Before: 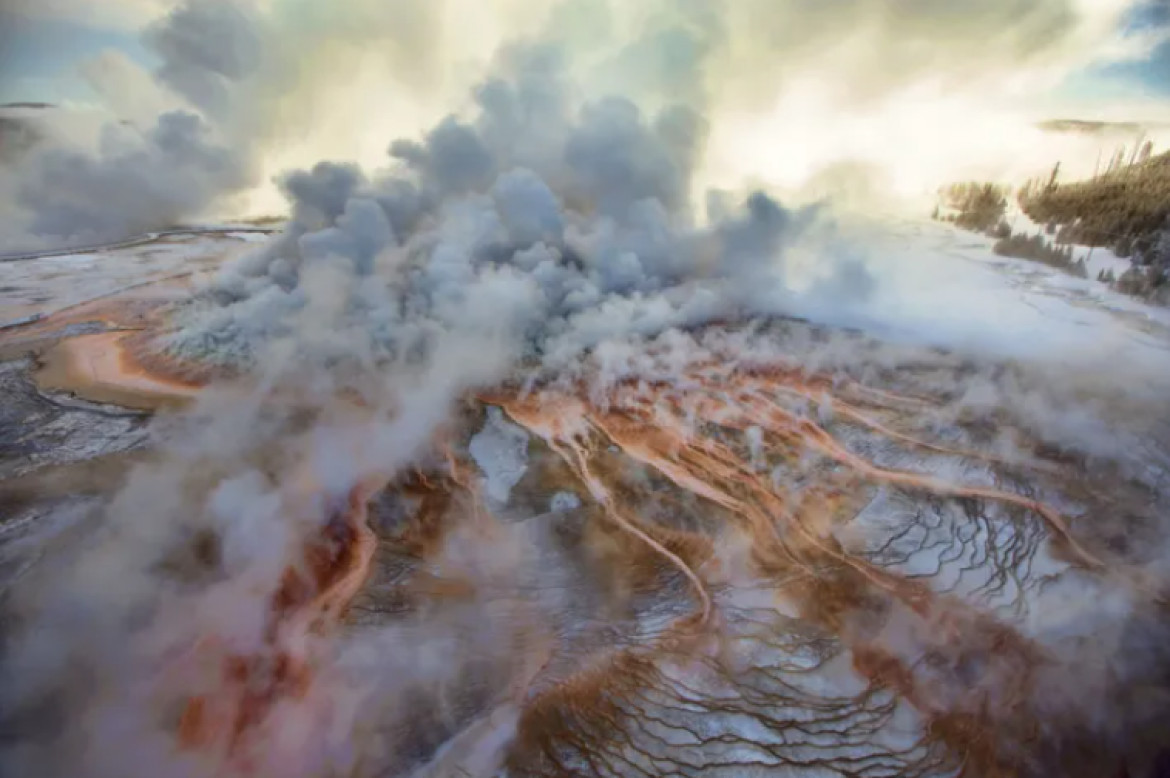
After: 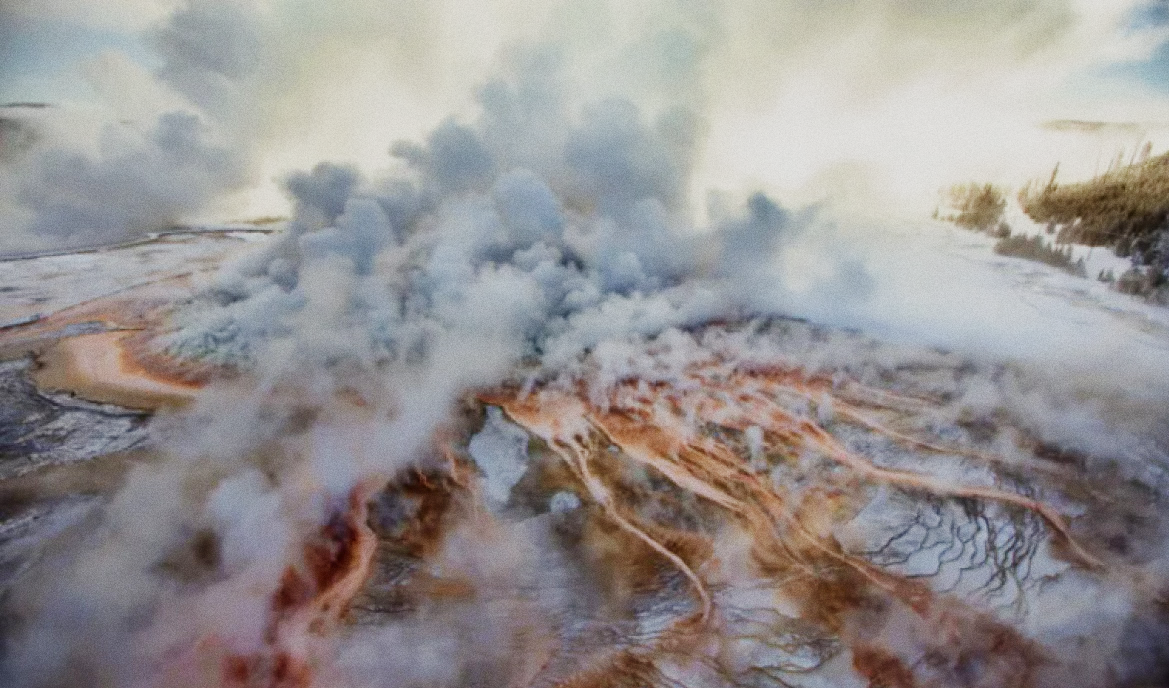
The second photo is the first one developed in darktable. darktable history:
sigmoid: skew -0.2, preserve hue 0%, red attenuation 0.1, red rotation 0.035, green attenuation 0.1, green rotation -0.017, blue attenuation 0.15, blue rotation -0.052, base primaries Rec2020
crop and rotate: top 0%, bottom 11.49%
grain: on, module defaults
exposure: exposure 0.207 EV, compensate highlight preservation false
